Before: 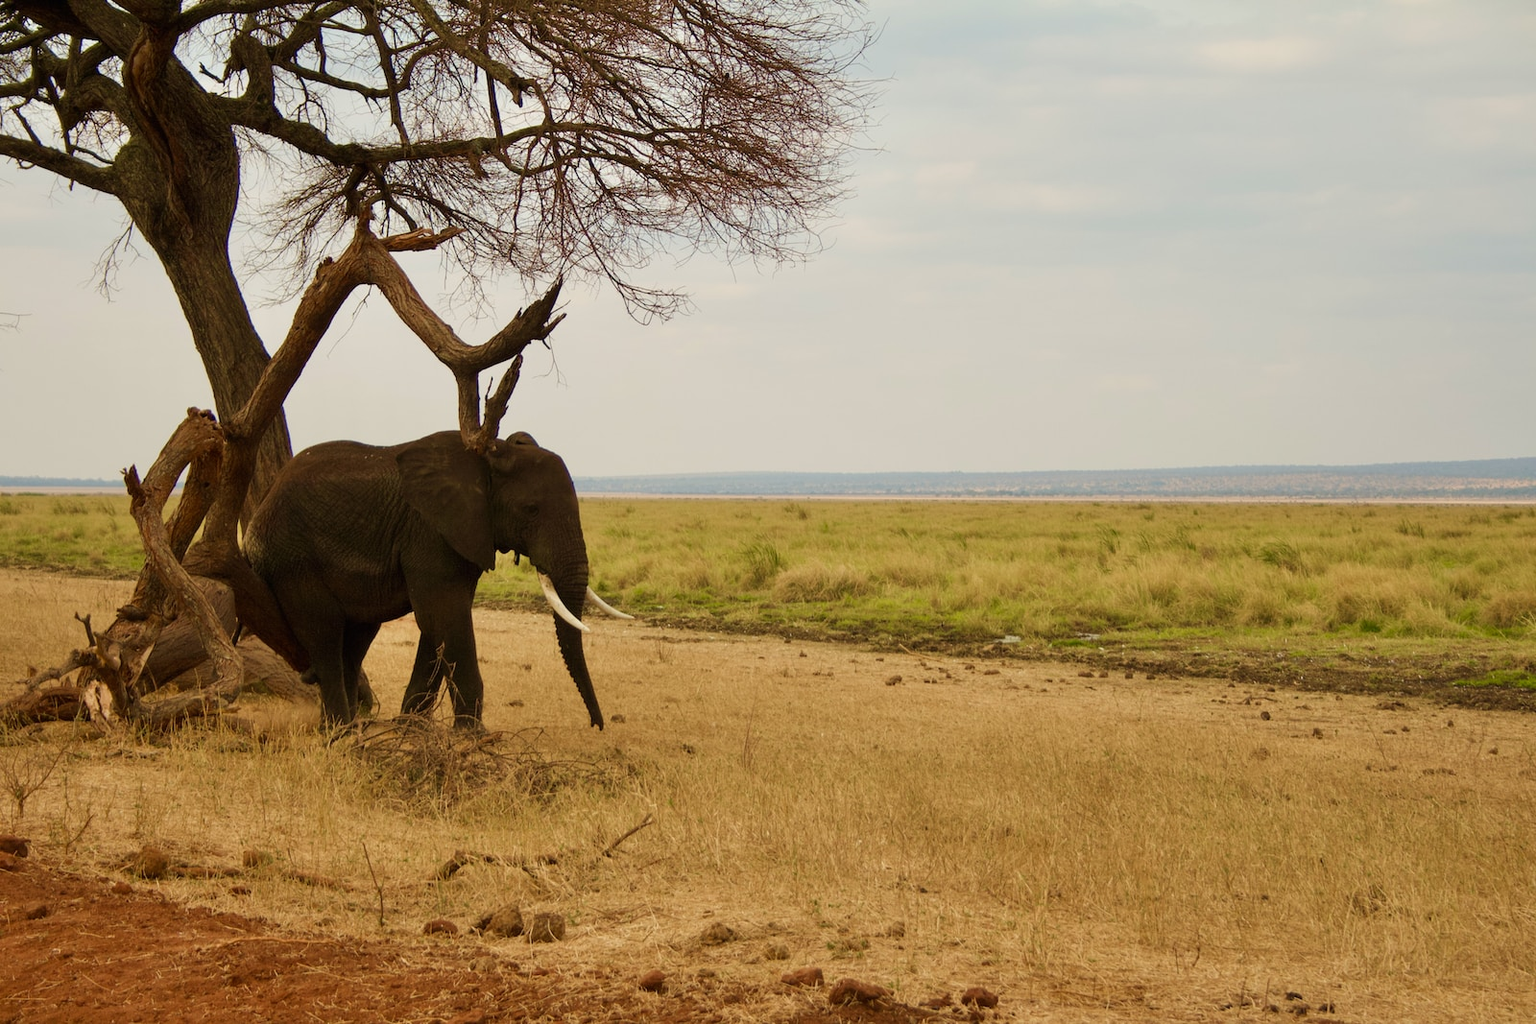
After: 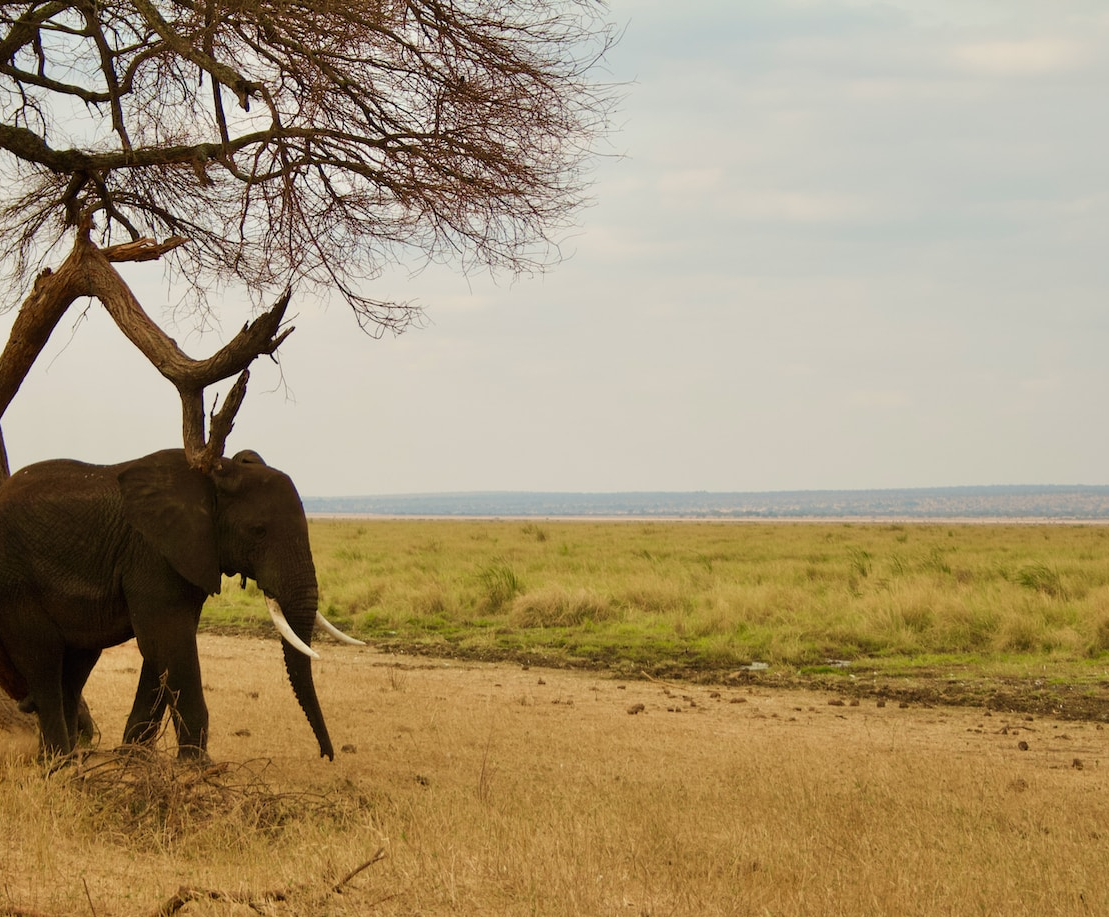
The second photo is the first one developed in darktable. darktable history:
rotate and perspective: automatic cropping original format, crop left 0, crop top 0
crop: left 18.479%, right 12.2%, bottom 13.971%
